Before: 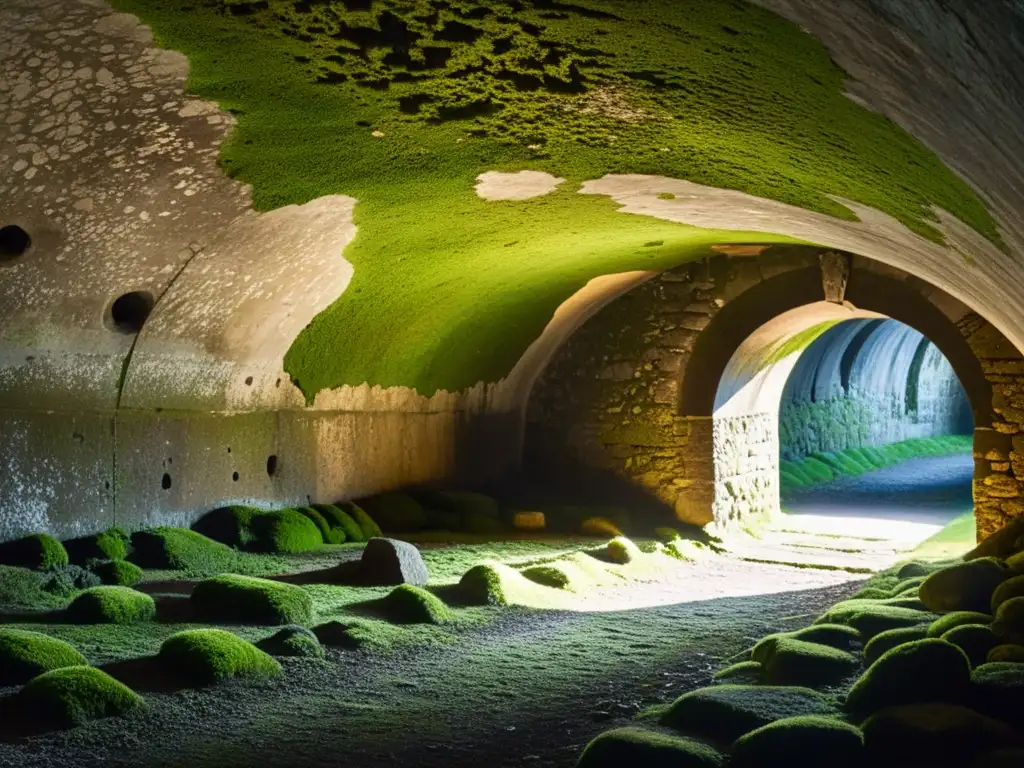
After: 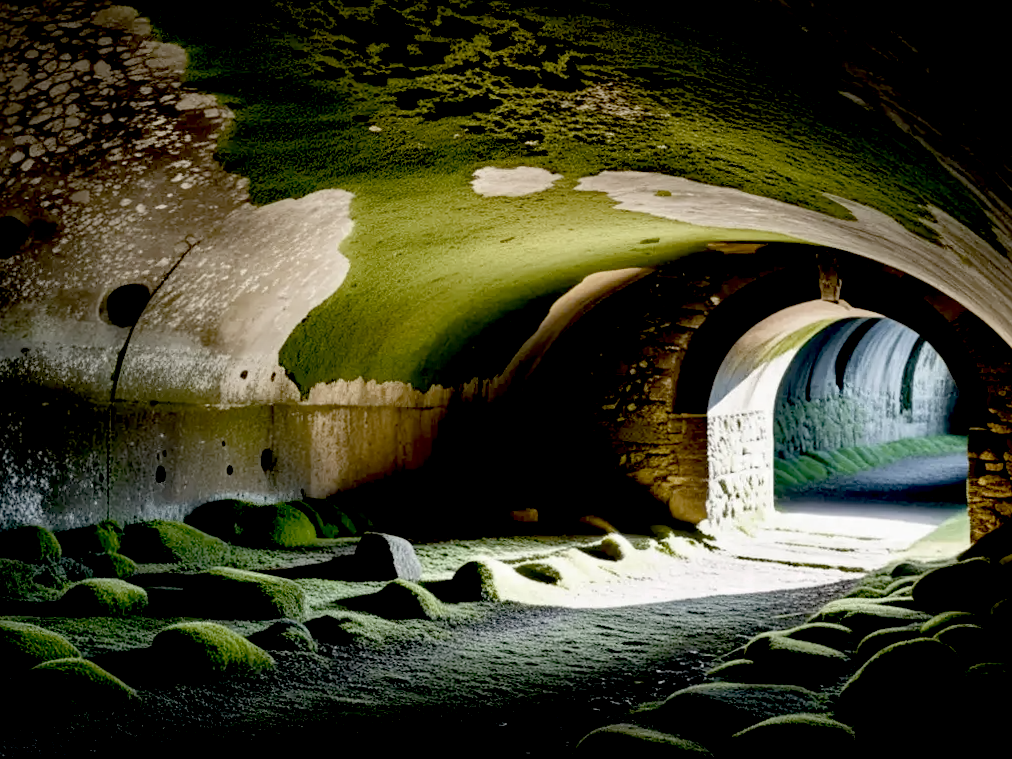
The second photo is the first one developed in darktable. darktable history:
exposure: black level correction 0.056, compensate highlight preservation false
crop and rotate: angle -0.5°
color zones: curves: ch0 [(0, 0.6) (0.129, 0.508) (0.193, 0.483) (0.429, 0.5) (0.571, 0.5) (0.714, 0.5) (0.857, 0.5) (1, 0.6)]; ch1 [(0, 0.481) (0.112, 0.245) (0.213, 0.223) (0.429, 0.233) (0.571, 0.231) (0.683, 0.242) (0.857, 0.296) (1, 0.481)]
